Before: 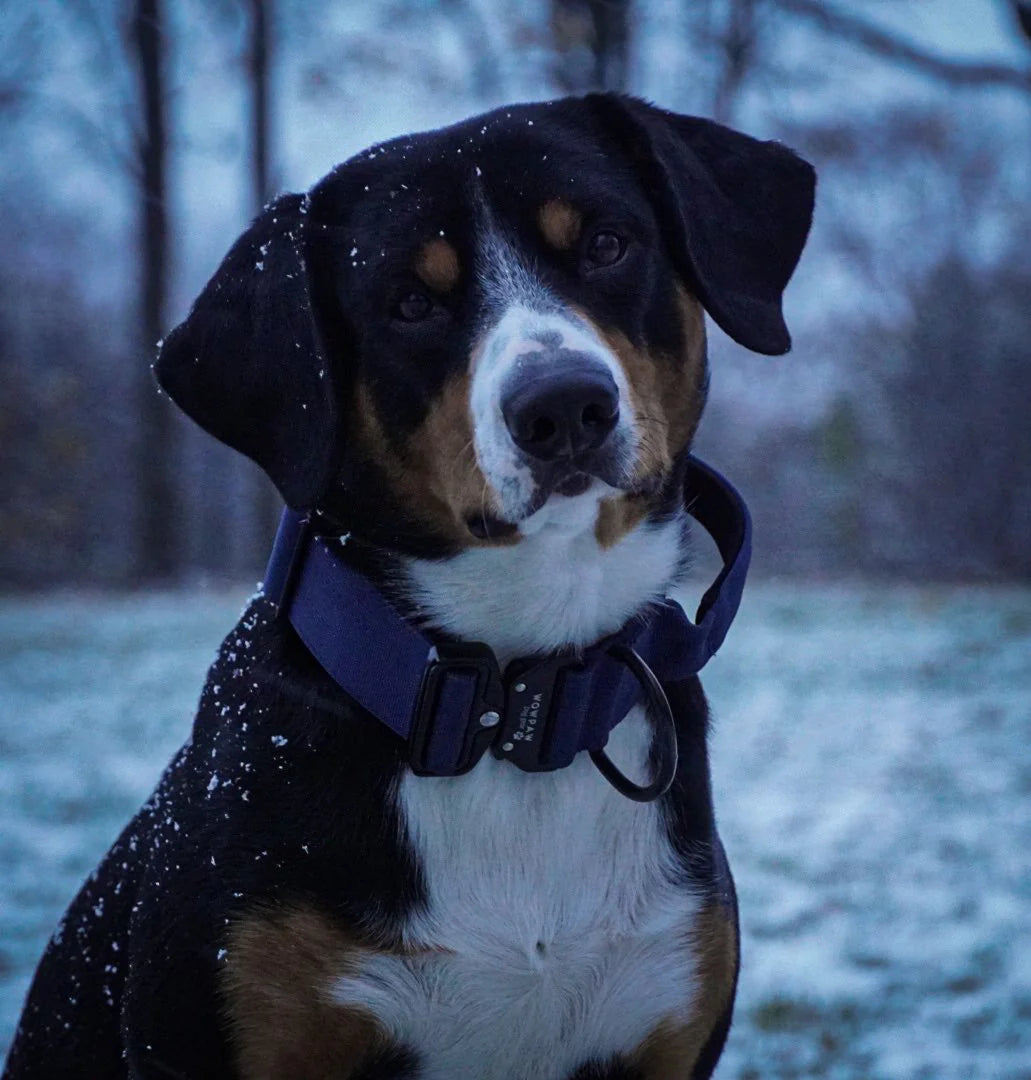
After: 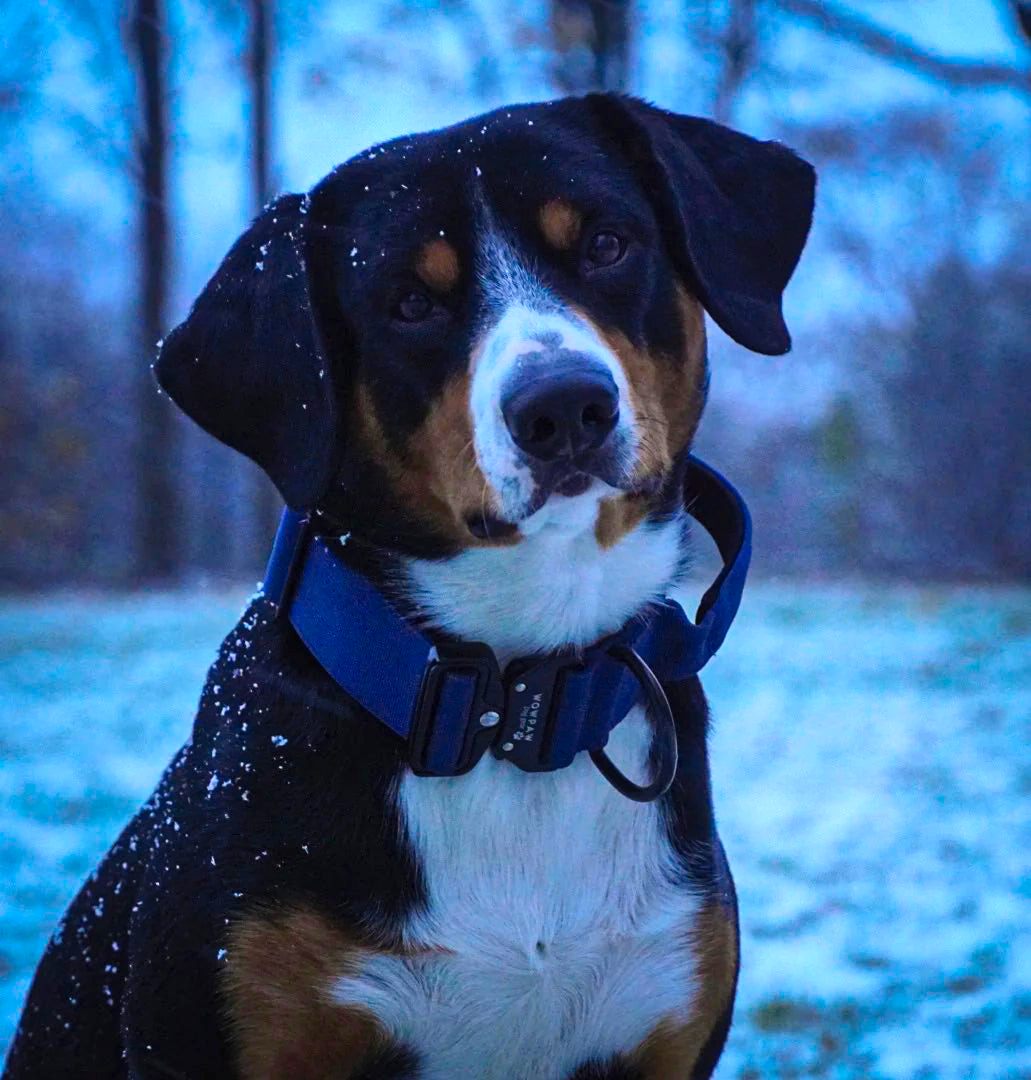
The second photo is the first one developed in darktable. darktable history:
contrast brightness saturation: contrast 0.198, brightness 0.197, saturation 0.804
exposure: exposure -0.053 EV, compensate highlight preservation false
